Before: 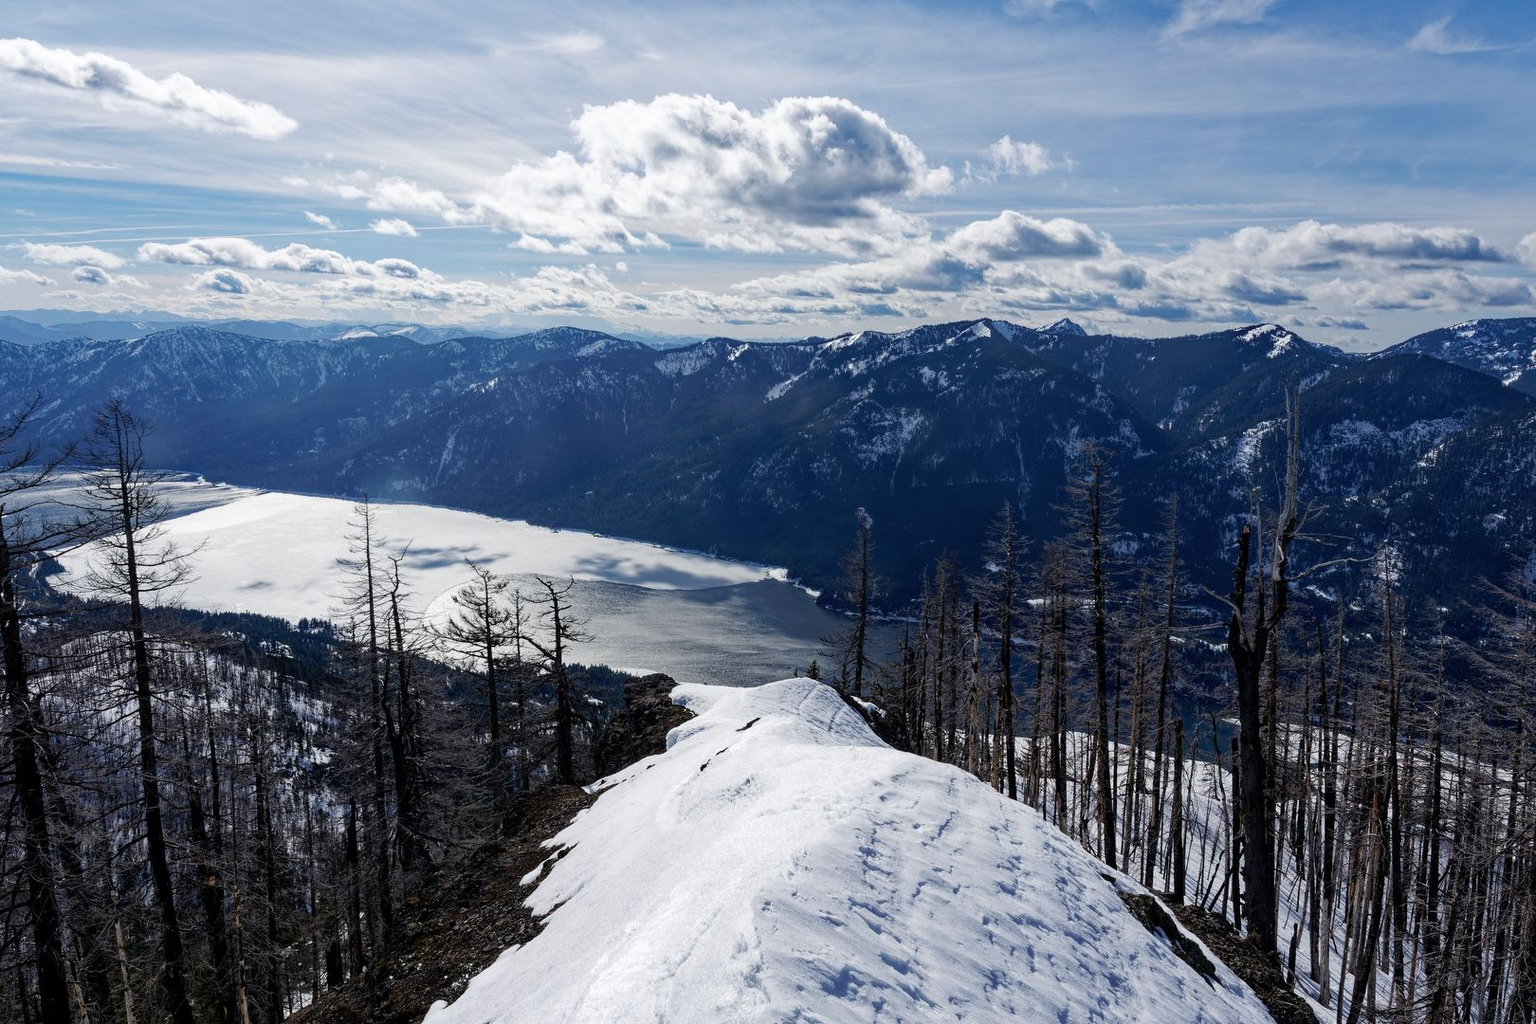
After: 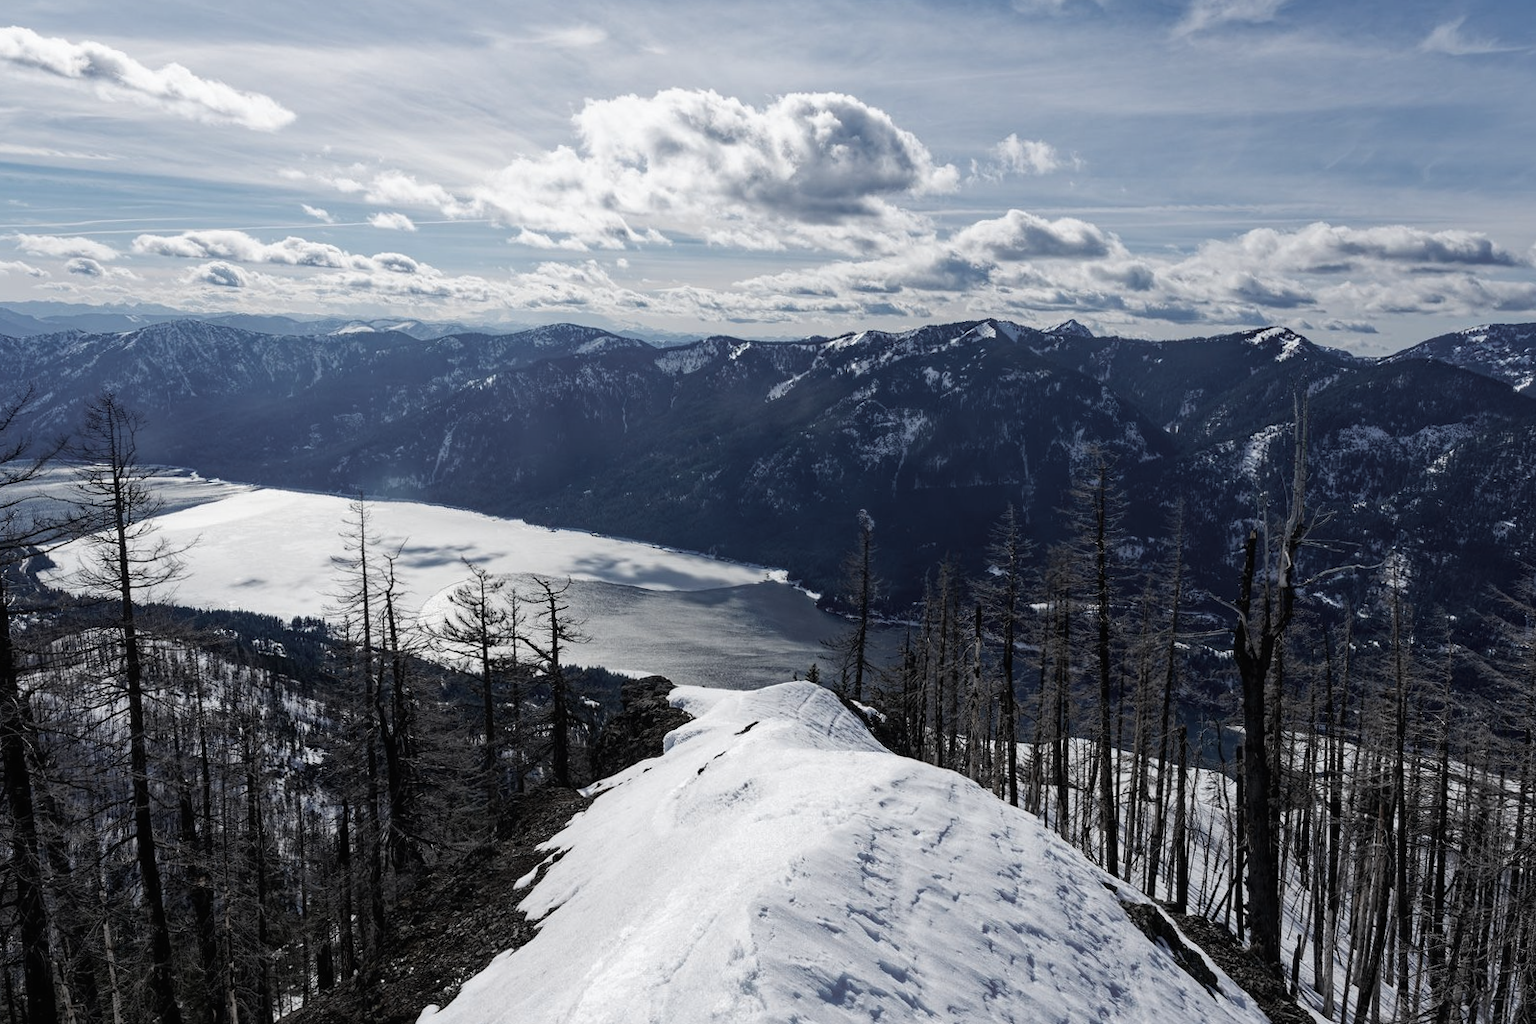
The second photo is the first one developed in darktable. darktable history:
contrast brightness saturation: contrast -0.02, brightness -0.01, saturation 0.03
color zones: curves: ch1 [(0.238, 0.163) (0.476, 0.2) (0.733, 0.322) (0.848, 0.134)]
crop and rotate: angle -0.5°
